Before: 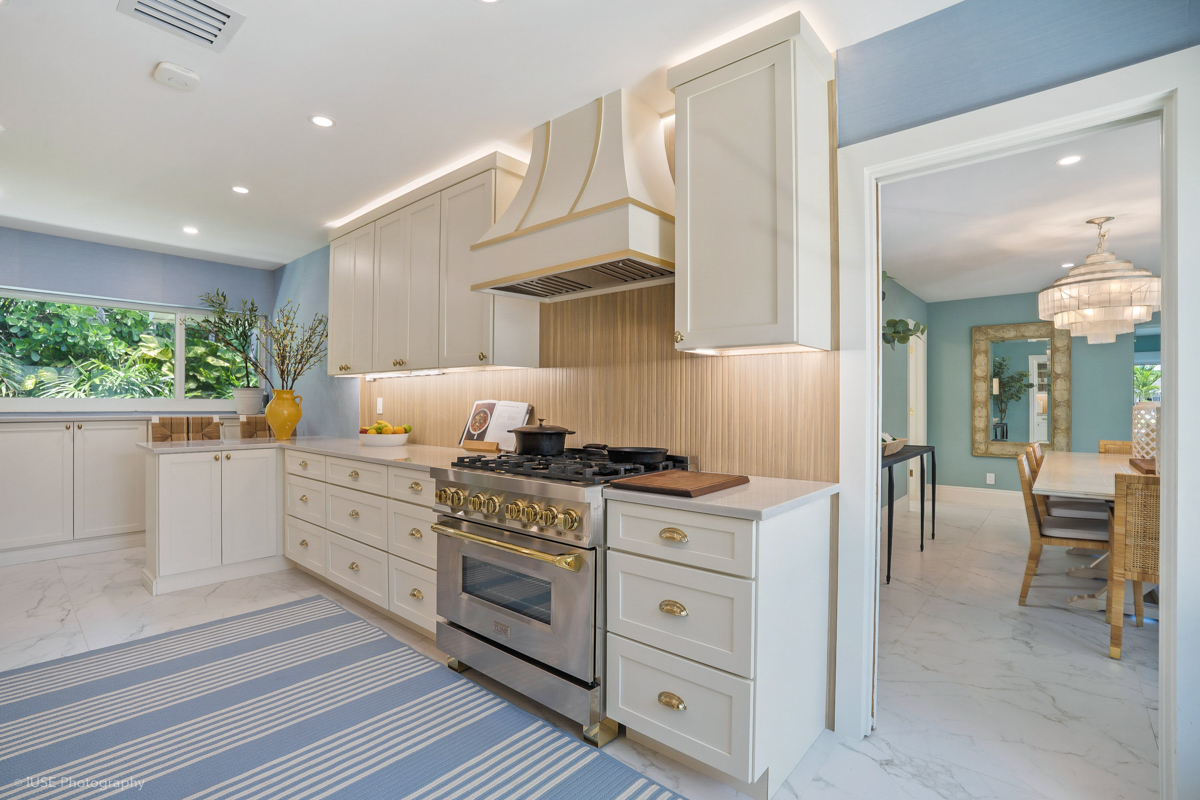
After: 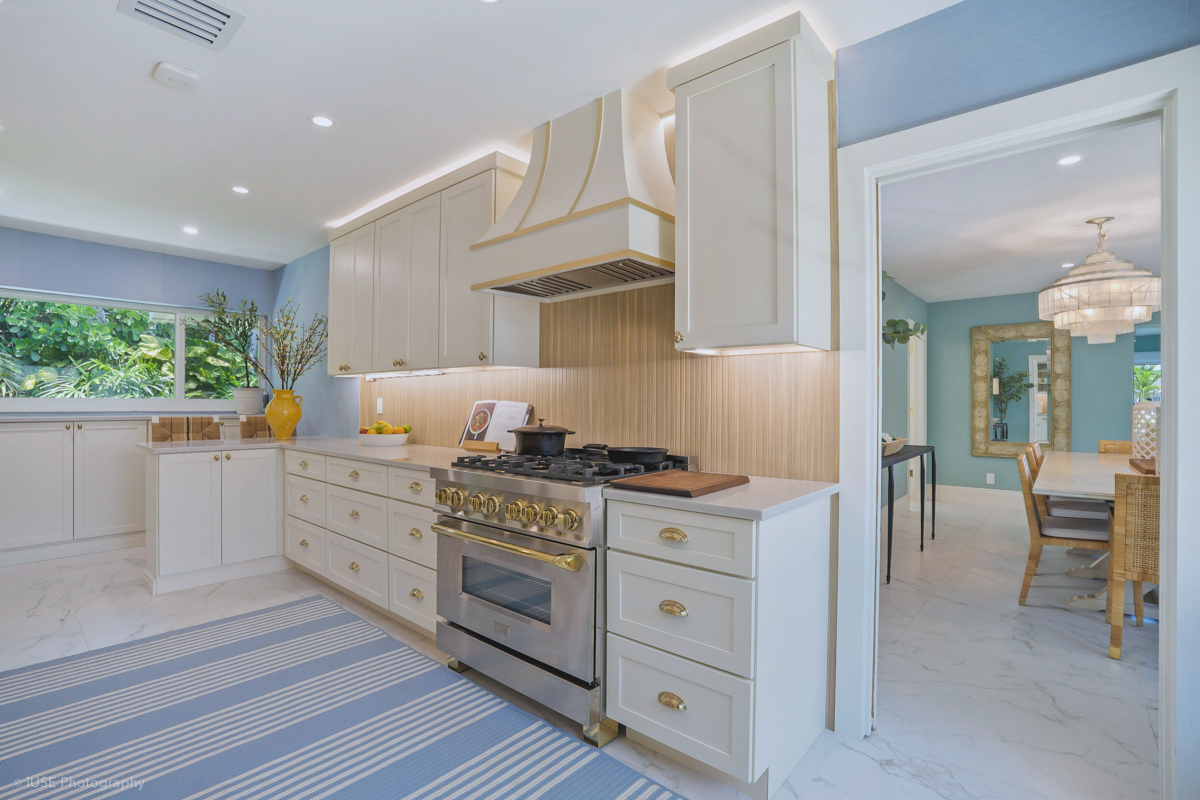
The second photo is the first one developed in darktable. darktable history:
contrast brightness saturation: contrast -0.11
local contrast: mode bilateral grid, contrast 100, coarseness 100, detail 91%, midtone range 0.2
white balance: red 0.974, blue 1.044
